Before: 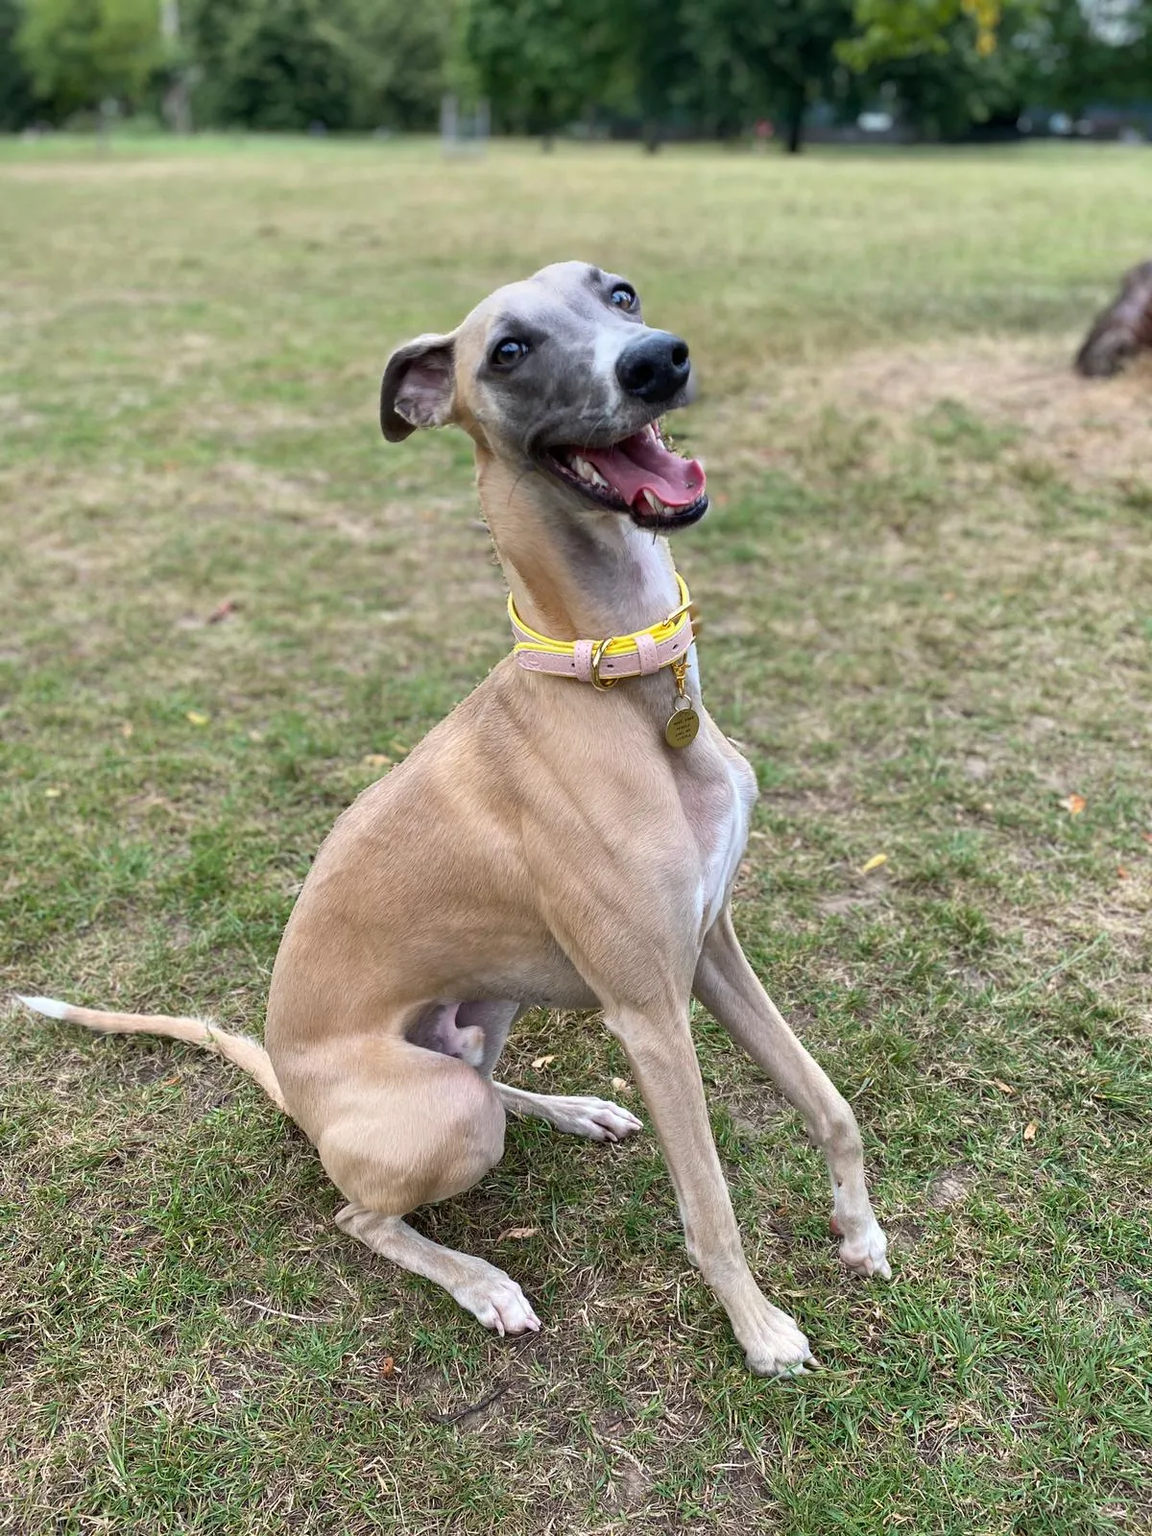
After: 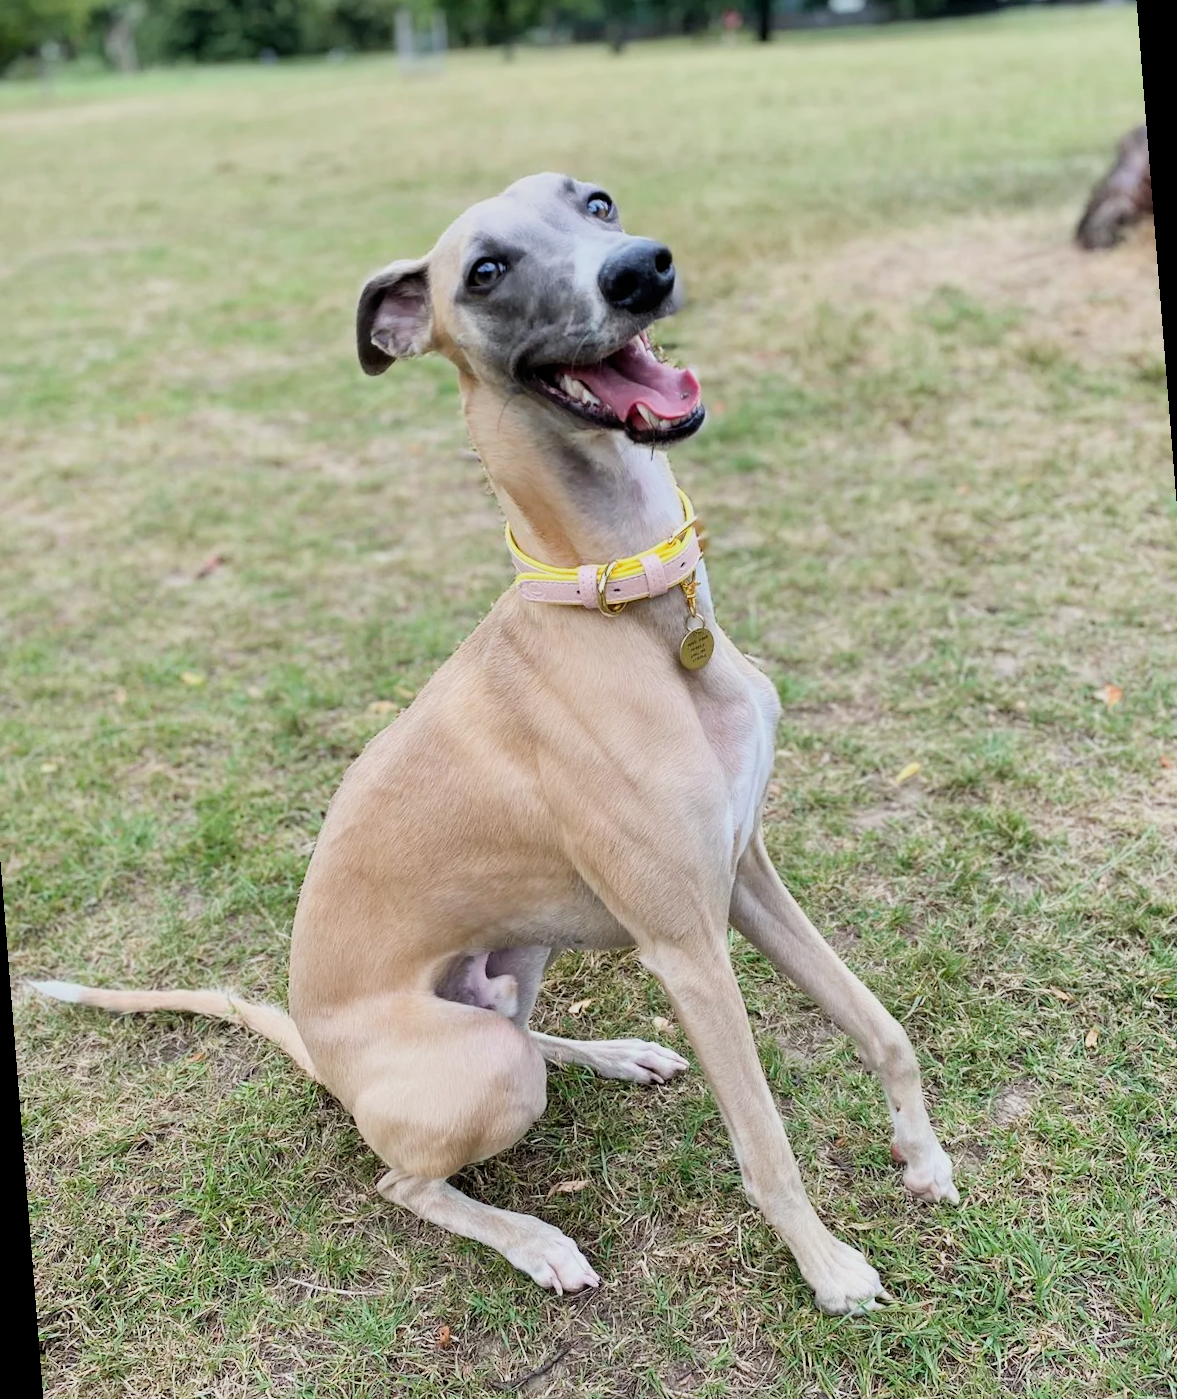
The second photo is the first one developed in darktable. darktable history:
exposure: exposure 0.6 EV, compensate highlight preservation false
rotate and perspective: rotation -4.57°, crop left 0.054, crop right 0.944, crop top 0.087, crop bottom 0.914
white balance: red 0.986, blue 1.01
filmic rgb: black relative exposure -7.65 EV, white relative exposure 4.56 EV, hardness 3.61
